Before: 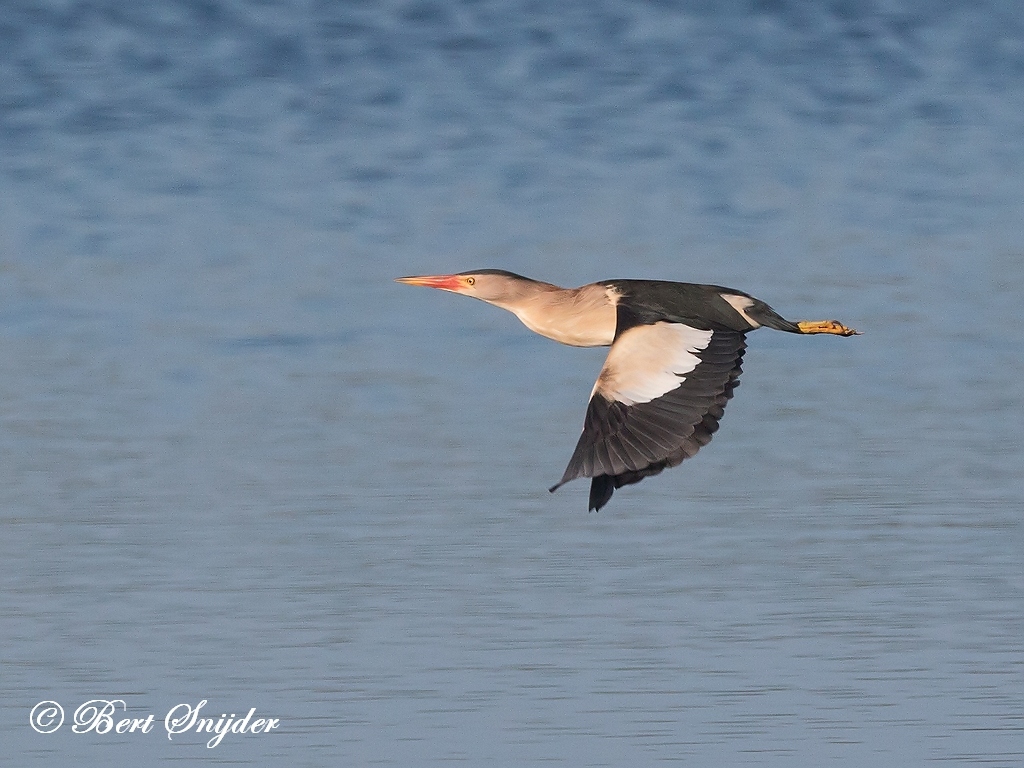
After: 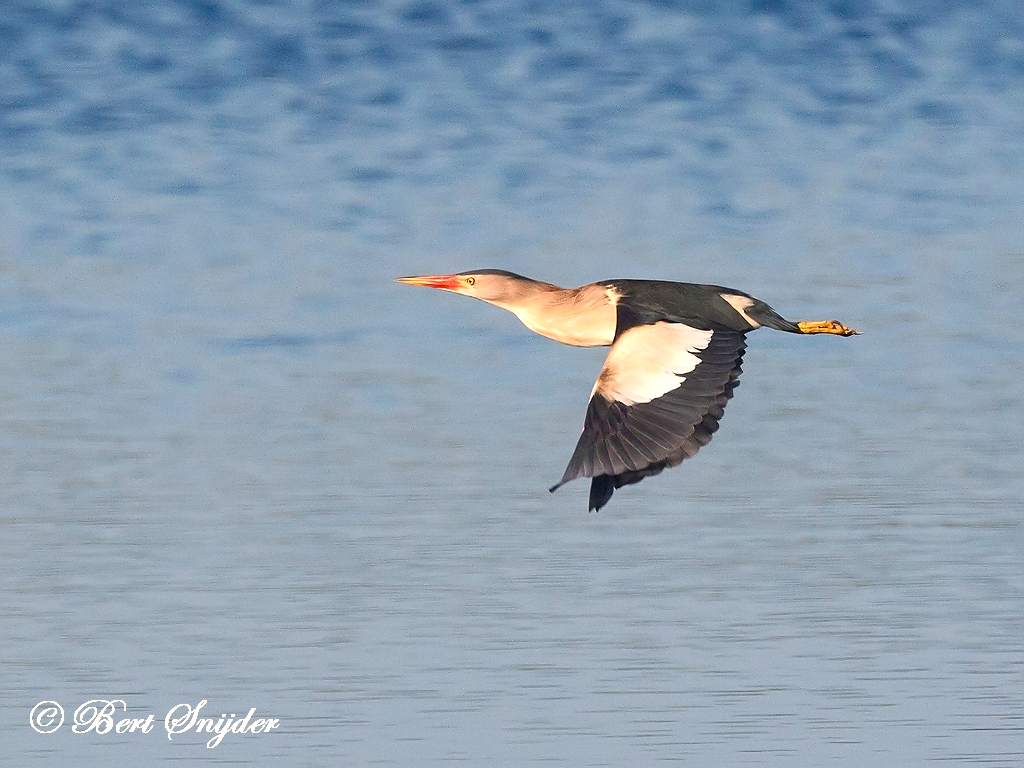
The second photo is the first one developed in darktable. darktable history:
color balance rgb: shadows lift › chroma 2.029%, shadows lift › hue 248.37°, highlights gain › chroma 3.059%, highlights gain › hue 72.52°, global offset › hue 168.74°, perceptual saturation grading › global saturation 20%, perceptual saturation grading › highlights -25.666%, perceptual saturation grading › shadows 25.214%, perceptual brilliance grading › global brilliance 29.641%, saturation formula JzAzBz (2021)
